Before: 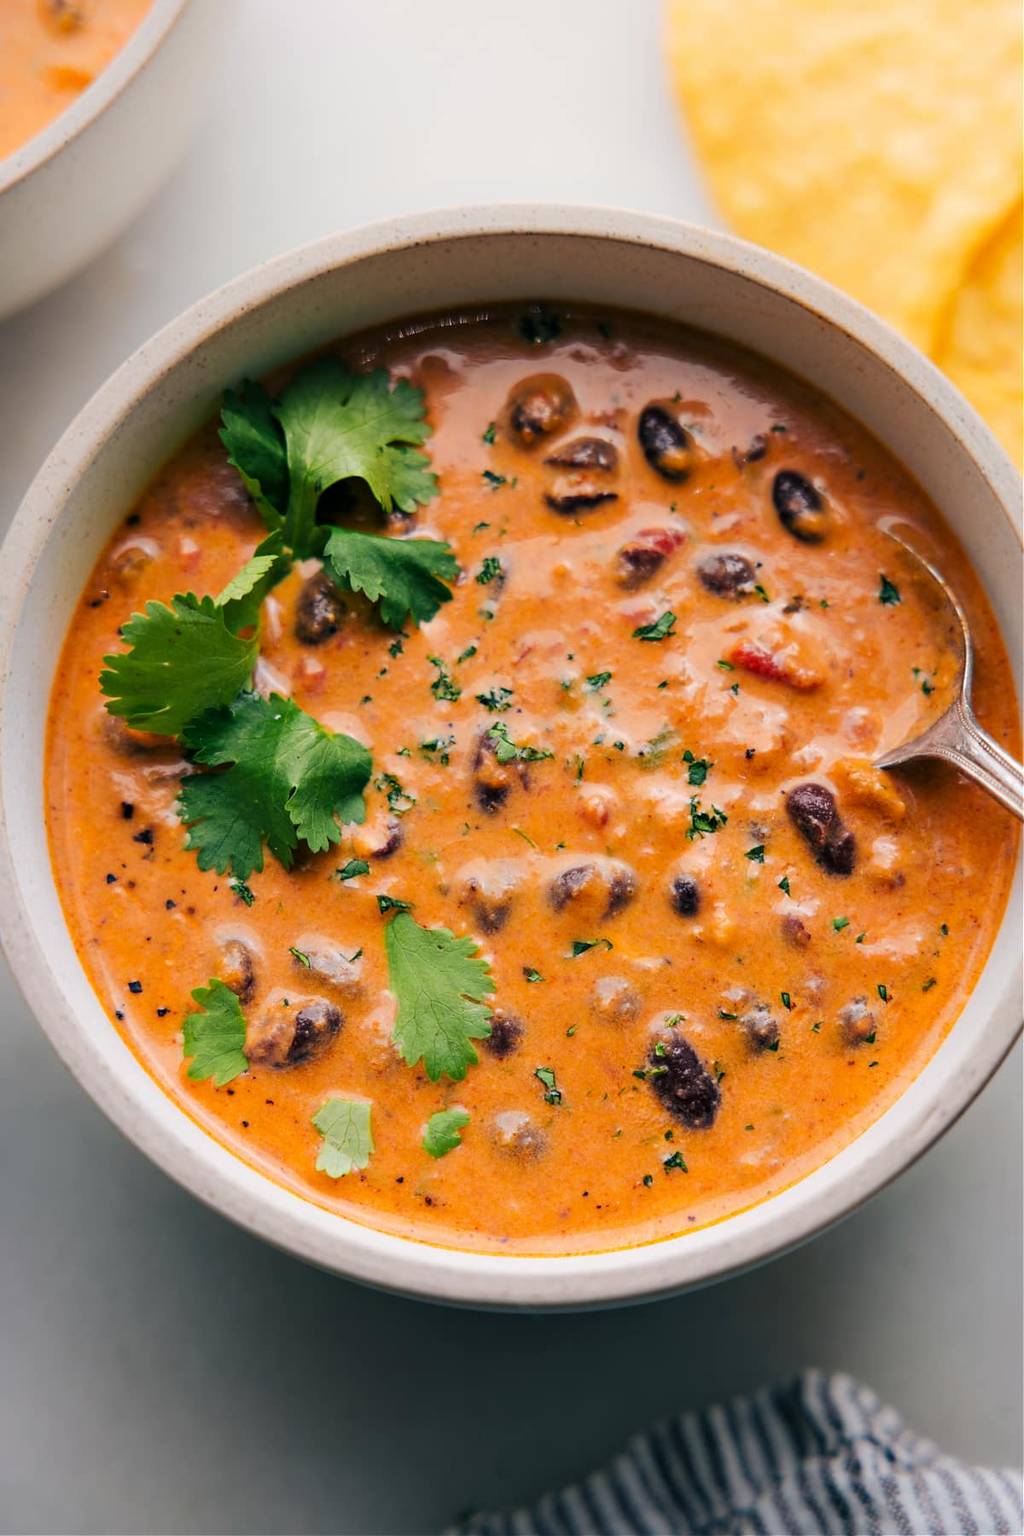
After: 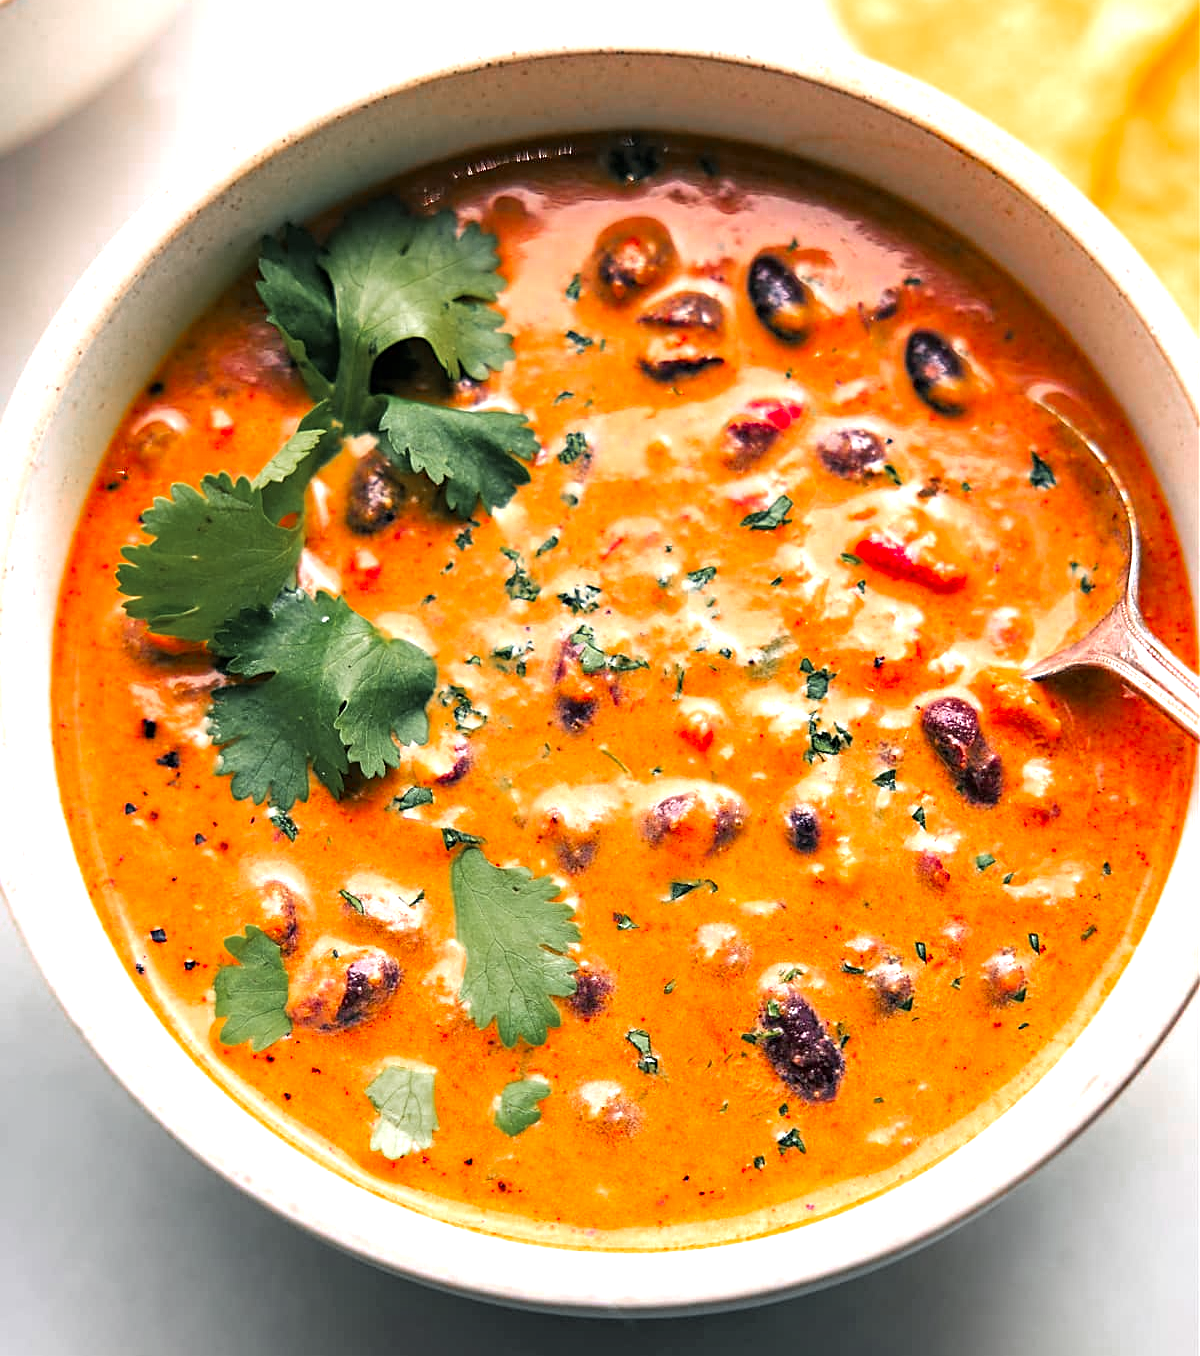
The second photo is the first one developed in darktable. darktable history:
exposure: black level correction 0, exposure 0.928 EV, compensate highlight preservation false
tone equalizer: -8 EV -0.385 EV, -7 EV -0.426 EV, -6 EV -0.351 EV, -5 EV -0.251 EV, -3 EV 0.188 EV, -2 EV 0.322 EV, -1 EV 0.387 EV, +0 EV 0.419 EV
crop and rotate: top 12.311%, bottom 12.333%
color zones: curves: ch0 [(0, 0.48) (0.209, 0.398) (0.305, 0.332) (0.429, 0.493) (0.571, 0.5) (0.714, 0.5) (0.857, 0.5) (1, 0.48)]; ch1 [(0, 0.736) (0.143, 0.625) (0.225, 0.371) (0.429, 0.256) (0.571, 0.241) (0.714, 0.213) (0.857, 0.48) (1, 0.736)]; ch2 [(0, 0.448) (0.143, 0.498) (0.286, 0.5) (0.429, 0.5) (0.571, 0.5) (0.714, 0.5) (0.857, 0.5) (1, 0.448)]
sharpen: on, module defaults
